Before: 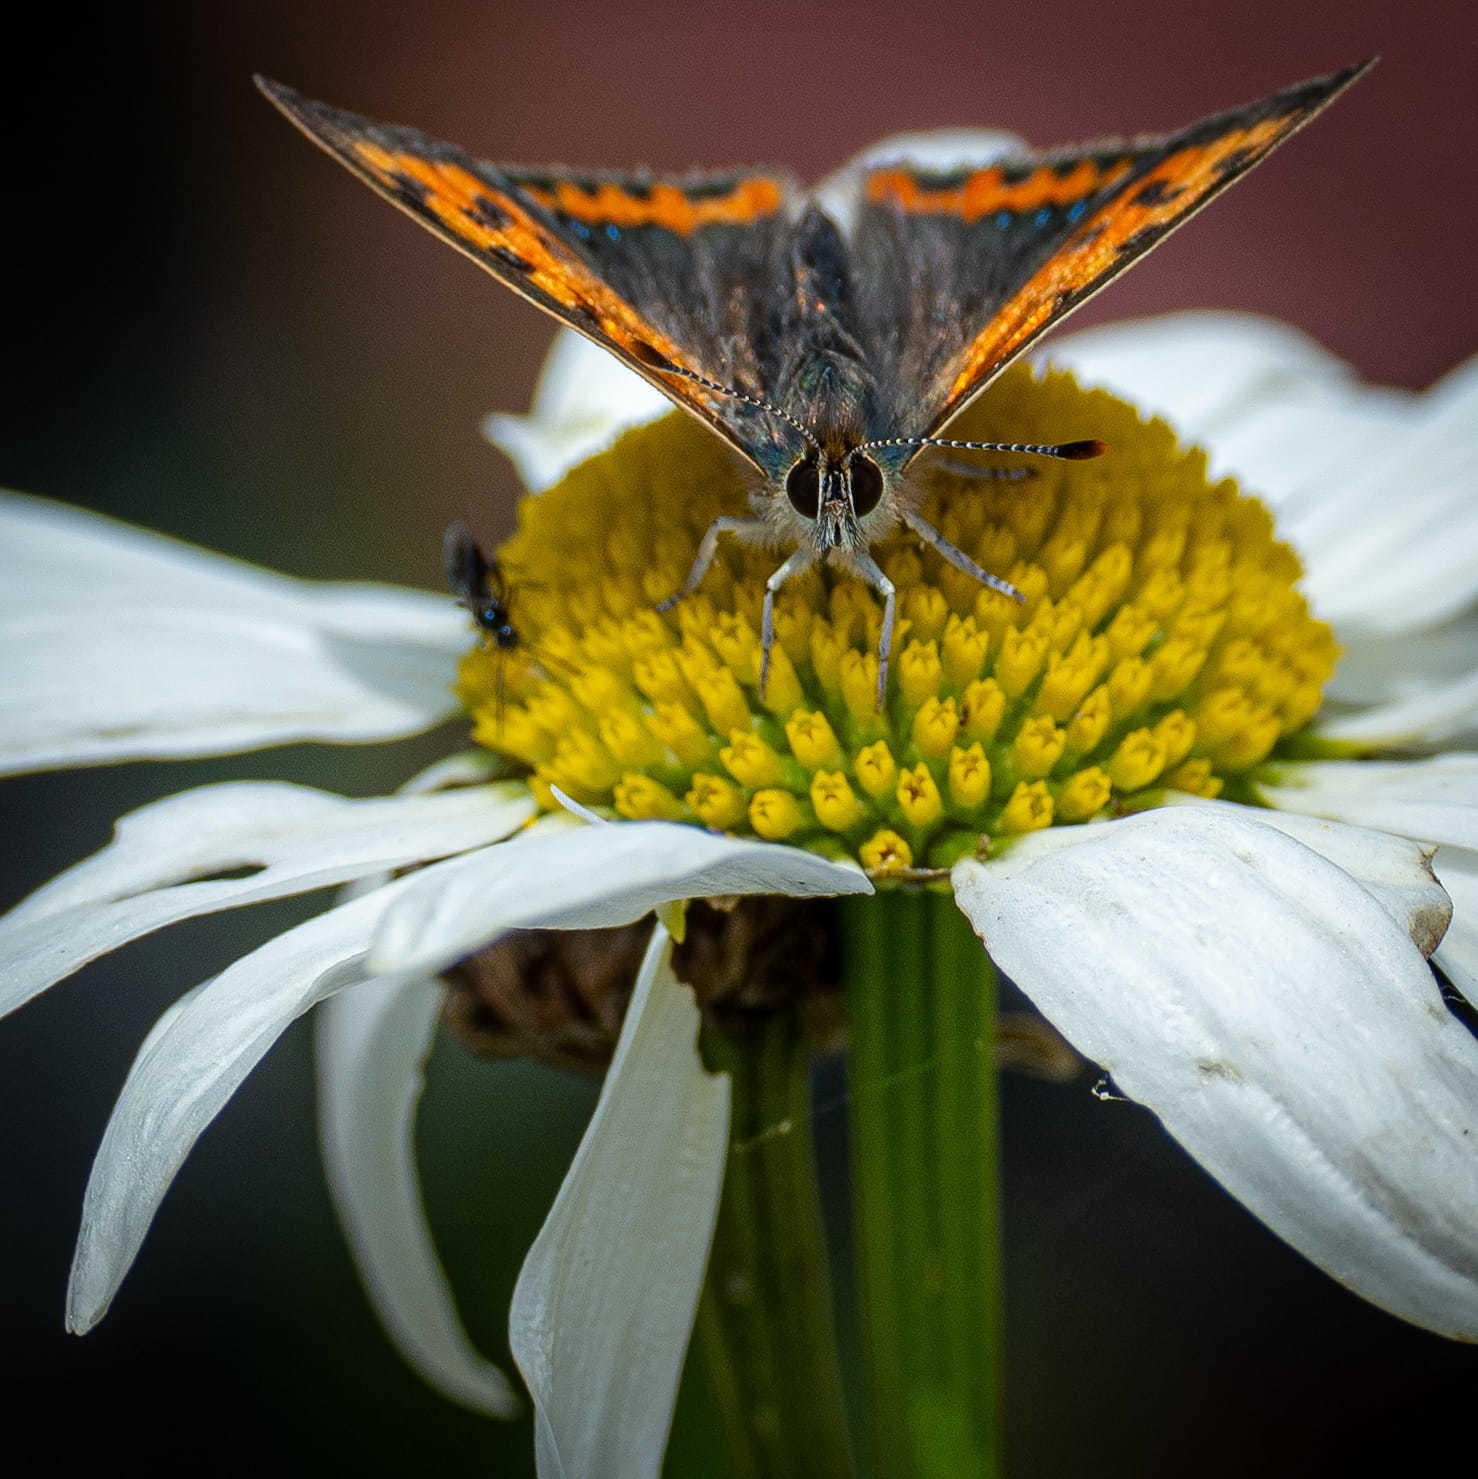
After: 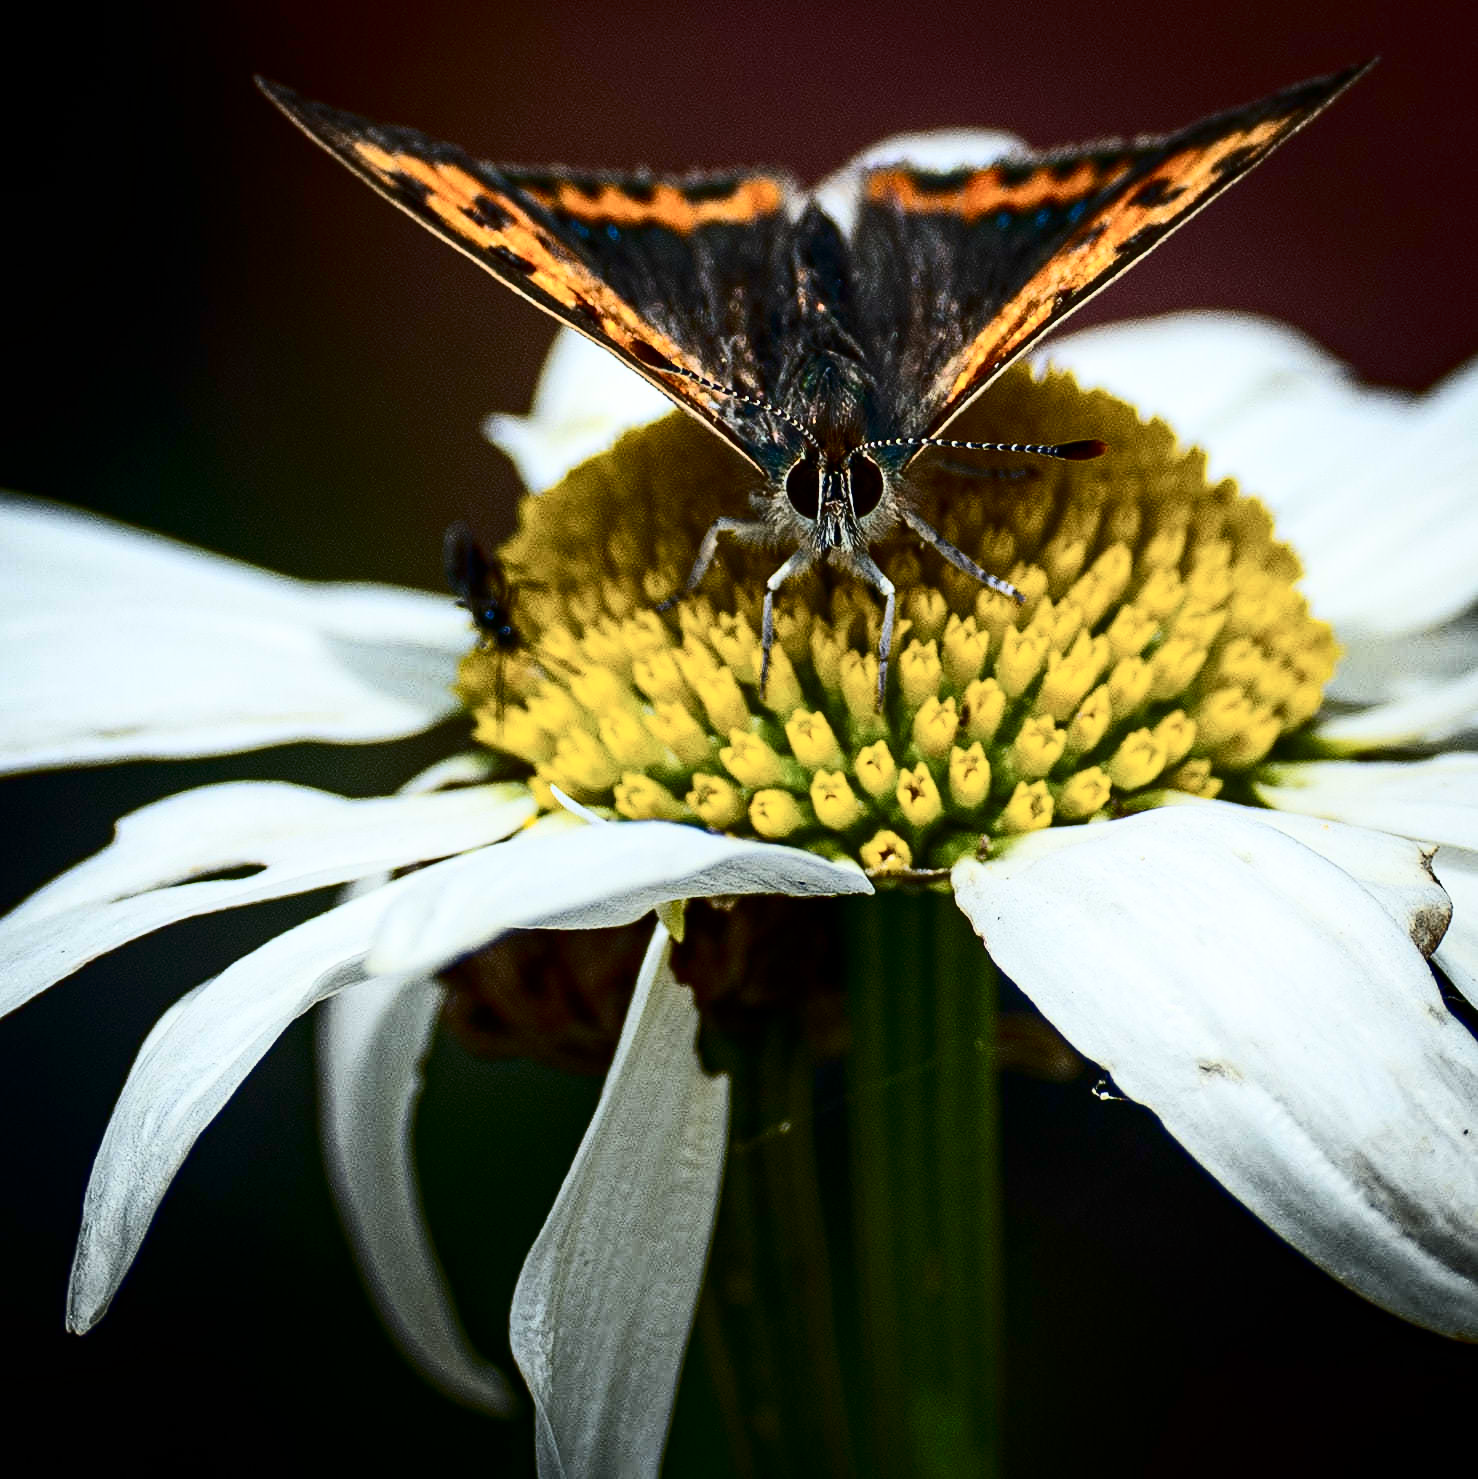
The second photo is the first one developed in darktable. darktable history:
contrast brightness saturation: contrast 0.51, saturation -0.097
haze removal: compatibility mode true, adaptive false
